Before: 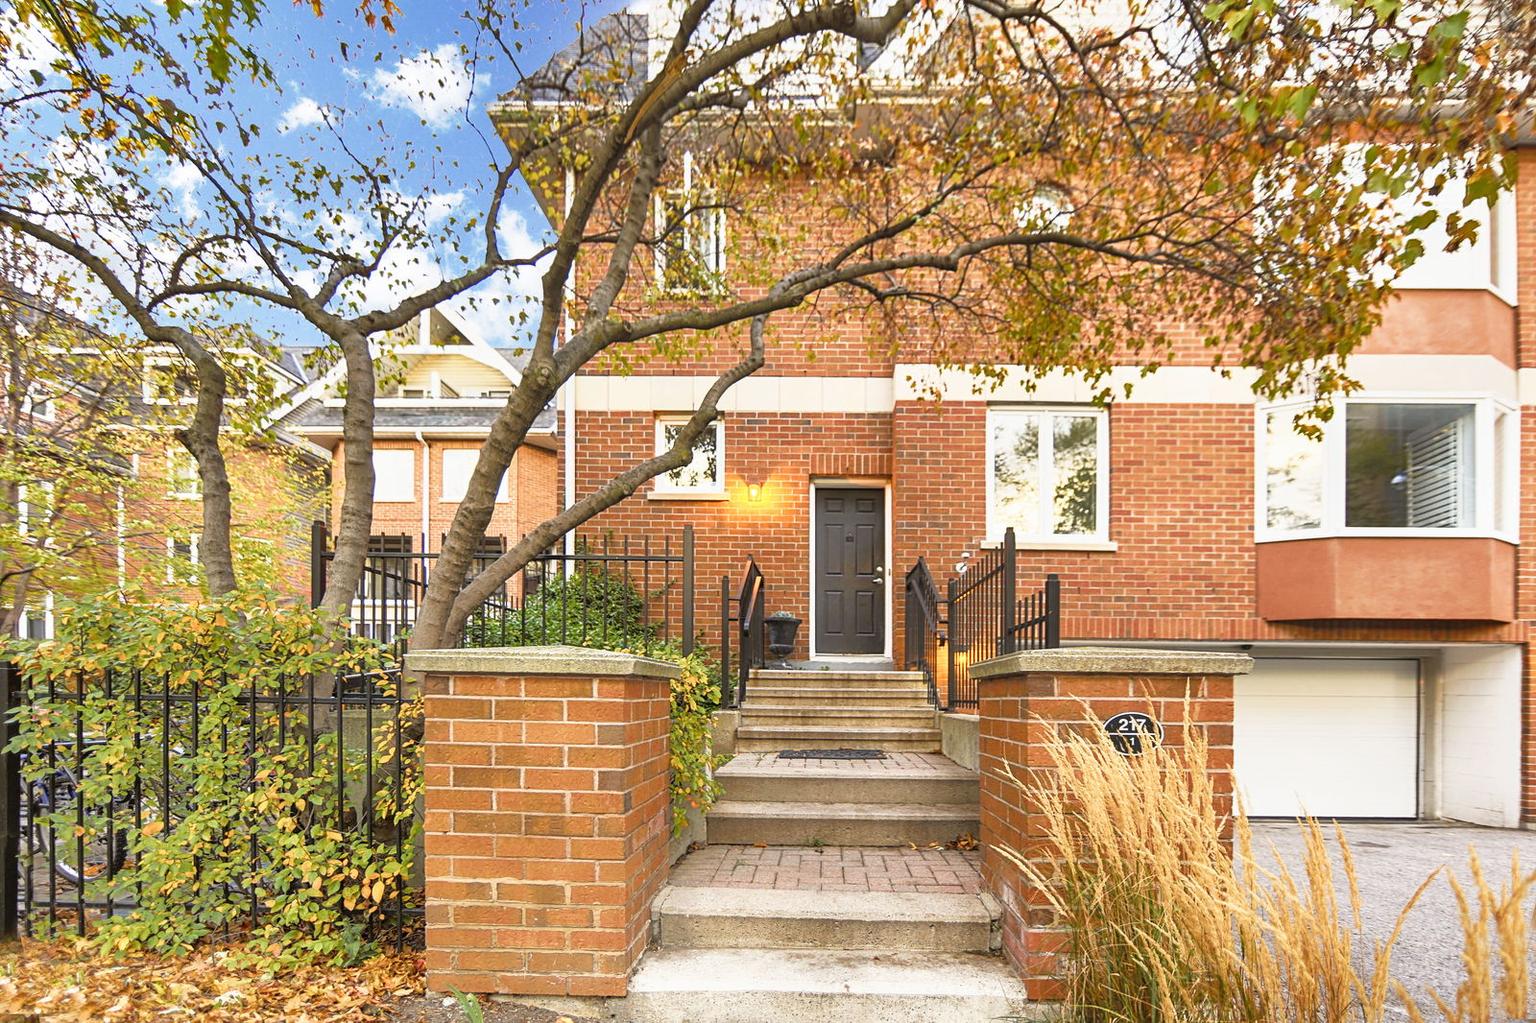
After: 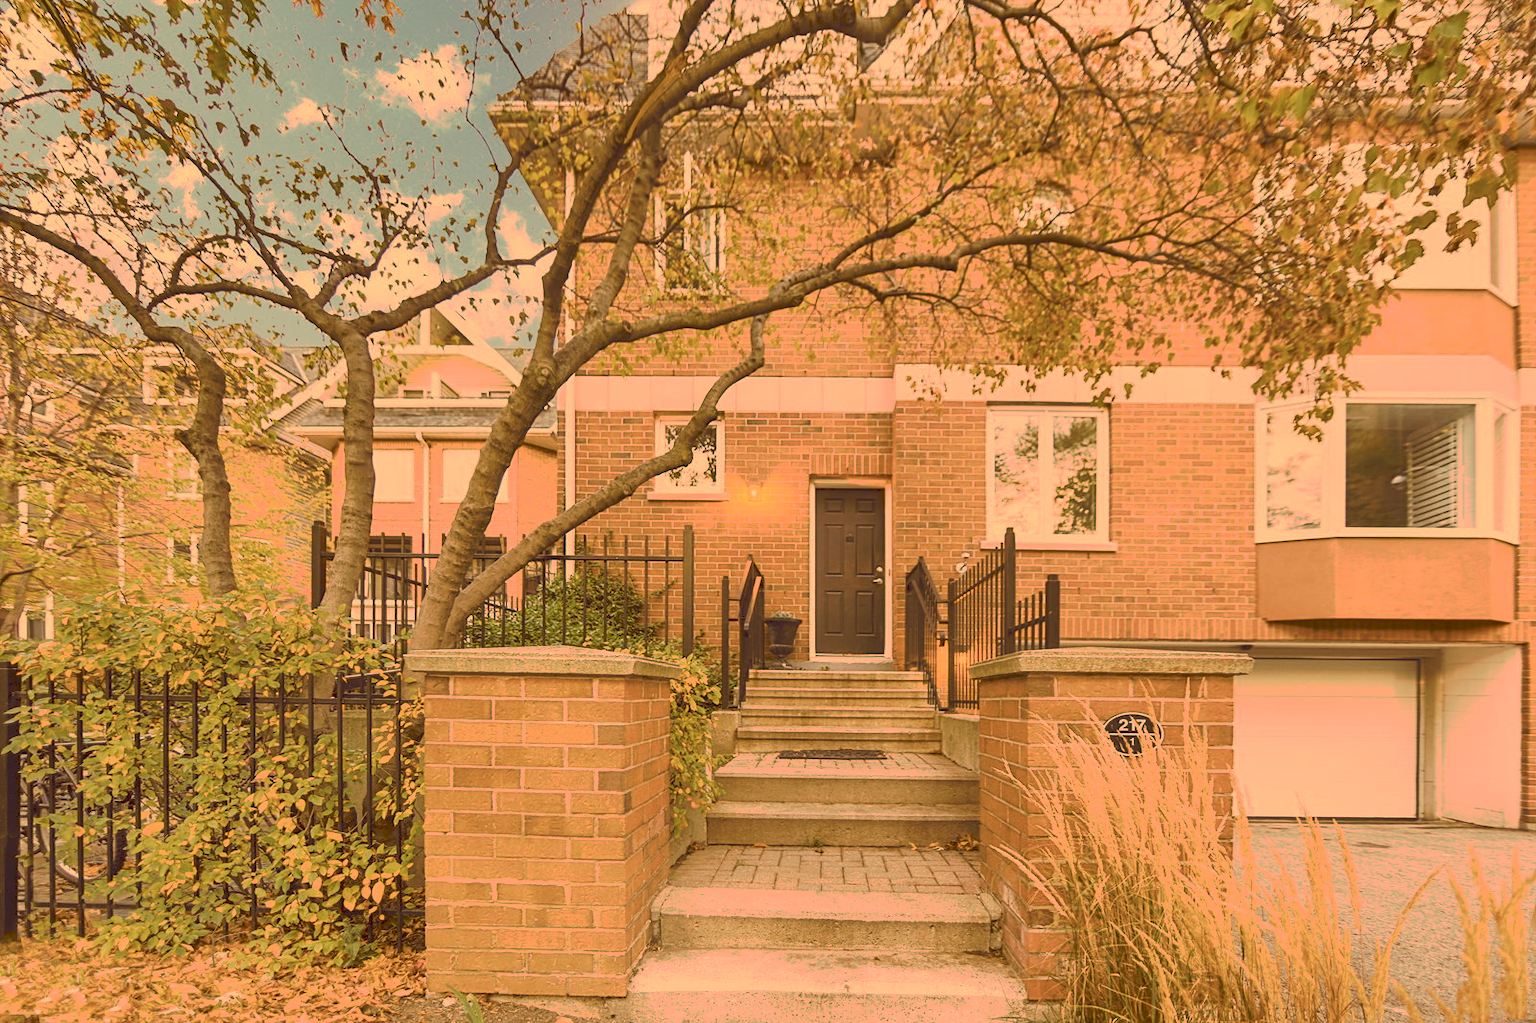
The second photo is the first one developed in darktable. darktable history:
tone curve: curves: ch0 [(0, 0) (0.003, 0.149) (0.011, 0.152) (0.025, 0.154) (0.044, 0.164) (0.069, 0.179) (0.1, 0.194) (0.136, 0.211) (0.177, 0.232) (0.224, 0.258) (0.277, 0.289) (0.335, 0.326) (0.399, 0.371) (0.468, 0.438) (0.543, 0.504) (0.623, 0.569) (0.709, 0.642) (0.801, 0.716) (0.898, 0.775) (1, 1)], preserve colors none
color look up table: target L [94.03, 93.14, 86.06, 83.33, 74.23, 72.65, 66.88, 62.82, 60.3, 61.08, 43.98, 28.71, 6.221, 86.2, 82.52, 81.63, 76.91, 69.58, 63.66, 67.99, 61.21, 43.62, 42.56, 36.99, 9.405, 95.17, 86.3, 74.04, 66.29, 66.27, 54.01, 64.07, 55.44, 61.9, 55.59, 43.81, 35.65, 41.7, 15.75, 13.82, 2.747, 83.41, 82.26, 74.35, 60.74, 47.44, 45.39, 30.83, 27.47], target a [17.96, 13.41, -25.13, -43.96, -14.2, 4.774, 3.956, 11.63, -20.79, -25.57, -7.653, -4.131, 13.28, 34.18, 21.74, 44.49, 37.93, 18.9, 29.09, 54.52, 46.6, 17.91, 36.48, 31.87, 27.31, 20.02, 37.56, 60, 13.47, 73.72, 31.37, 14.27, 23.11, 45.98, 48.21, 35.35, 14.84, 17.27, 30.21, 21.43, 18.34, -42.61, -5.497, -19.02, -28.79, 2.827, -4.163, -7.51, 12.14], target b [55.56, 84.82, 73.19, 47.82, 53.1, 72.19, 51.71, 37.34, 34.98, 56.07, 62.55, 48.74, 10.47, 59.48, 76.27, 47.69, 60.41, 64.45, 44.29, 41.48, 53.57, 59.26, 47.02, 62.7, 15.94, 43.4, 31.3, 18.78, 24.12, 0.745, 21.68, -3.025, 9.333, -4.18, 24.08, 8.034, 9.377, -4.508, 26.5, 22.89, 4.475, 28.37, 29.87, 12.24, 21.74, 22.31, 10.15, 39.56, 38.47], num patches 49
